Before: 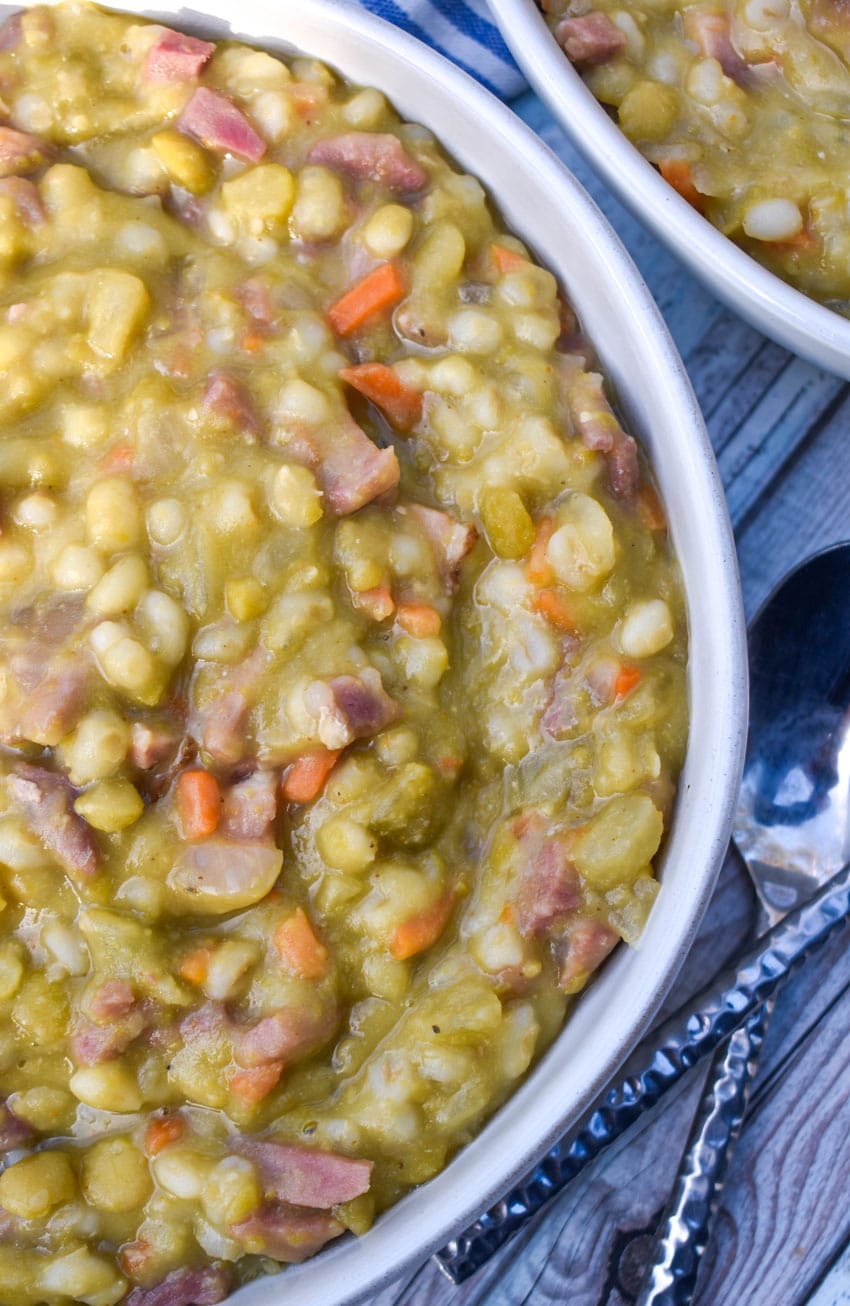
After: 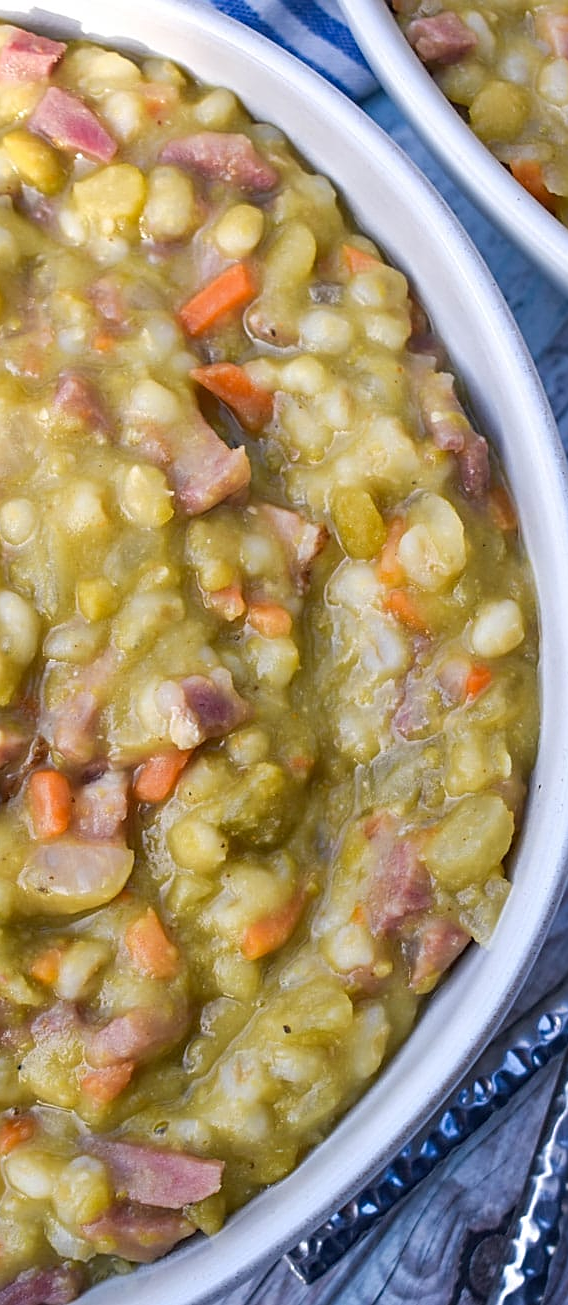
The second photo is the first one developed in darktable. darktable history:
crop and rotate: left 17.732%, right 15.423%
sharpen: amount 0.55
